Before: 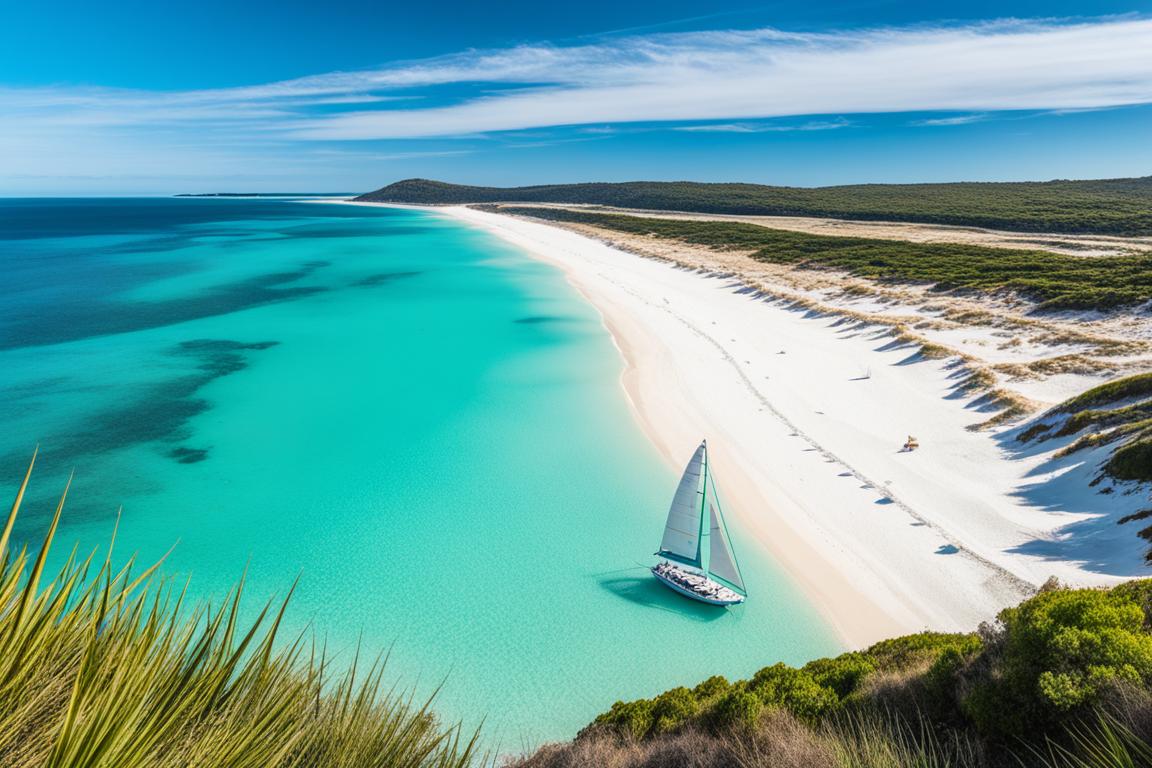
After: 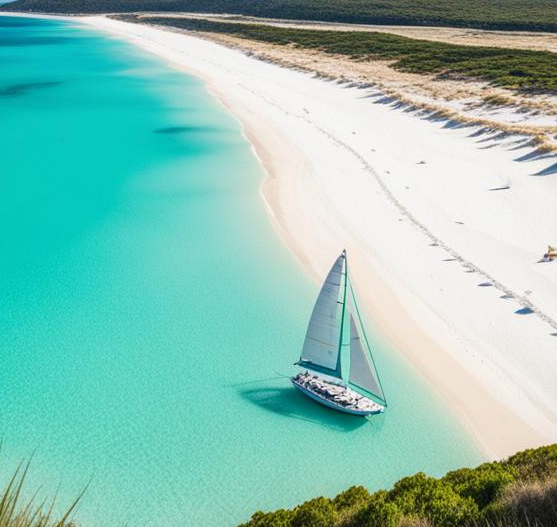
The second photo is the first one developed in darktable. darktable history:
crop: left 31.334%, top 24.827%, right 20.256%, bottom 6.468%
